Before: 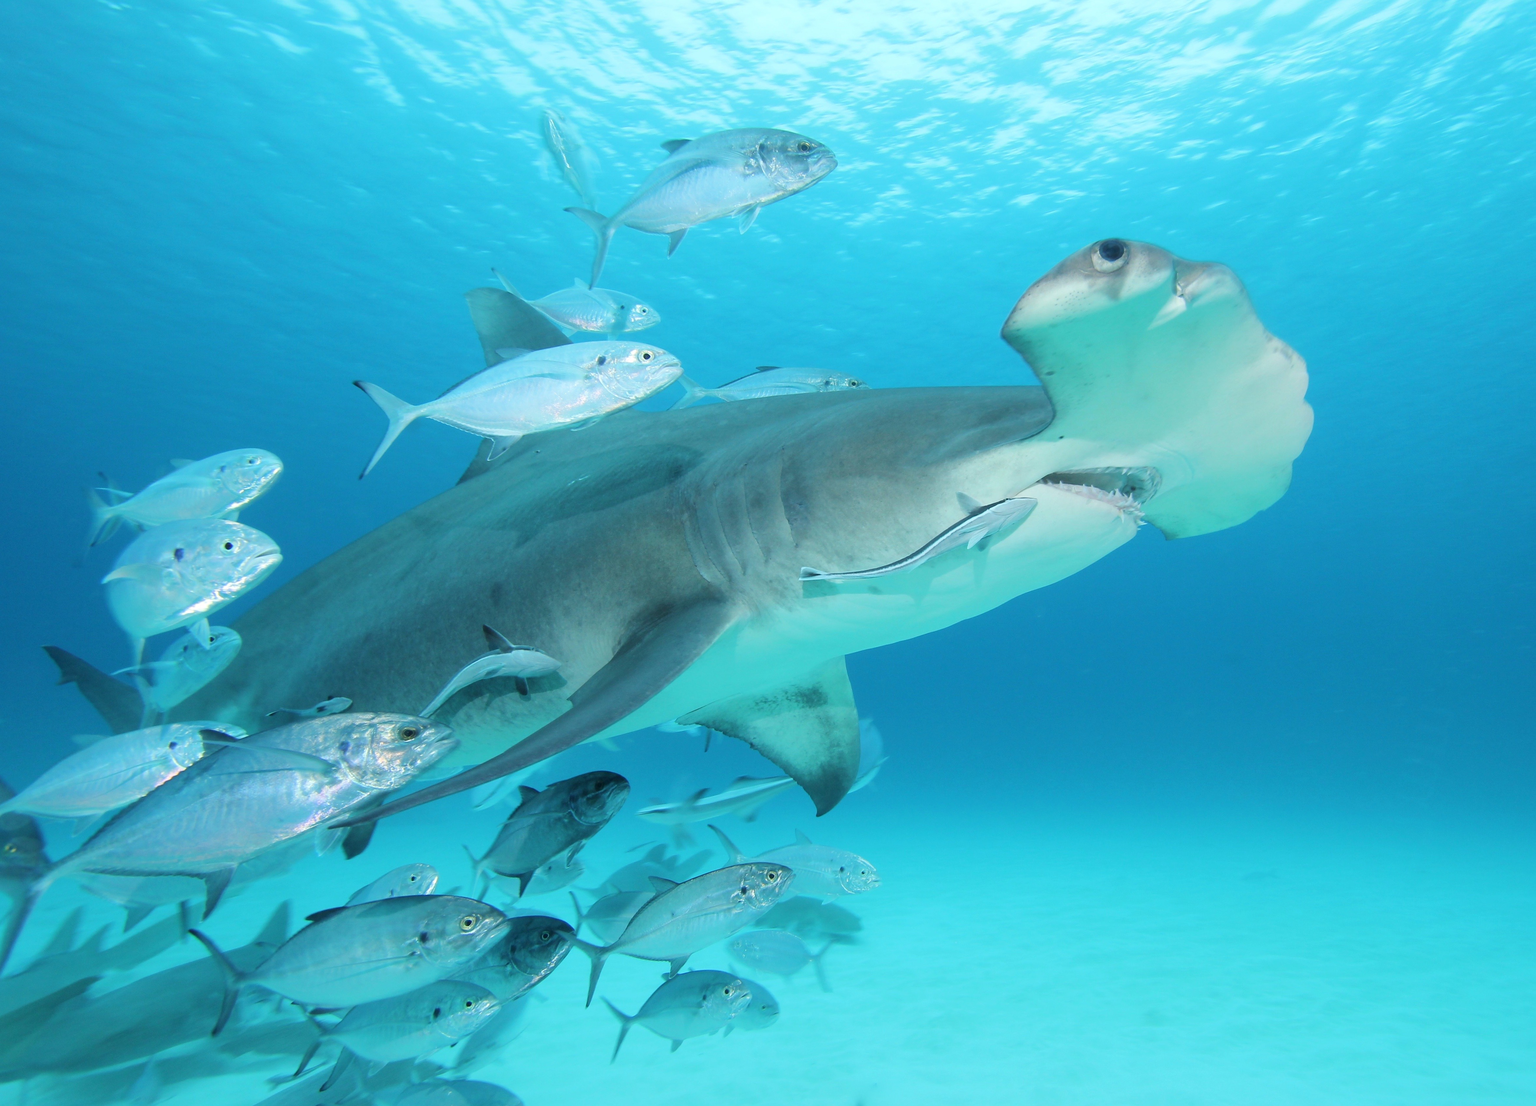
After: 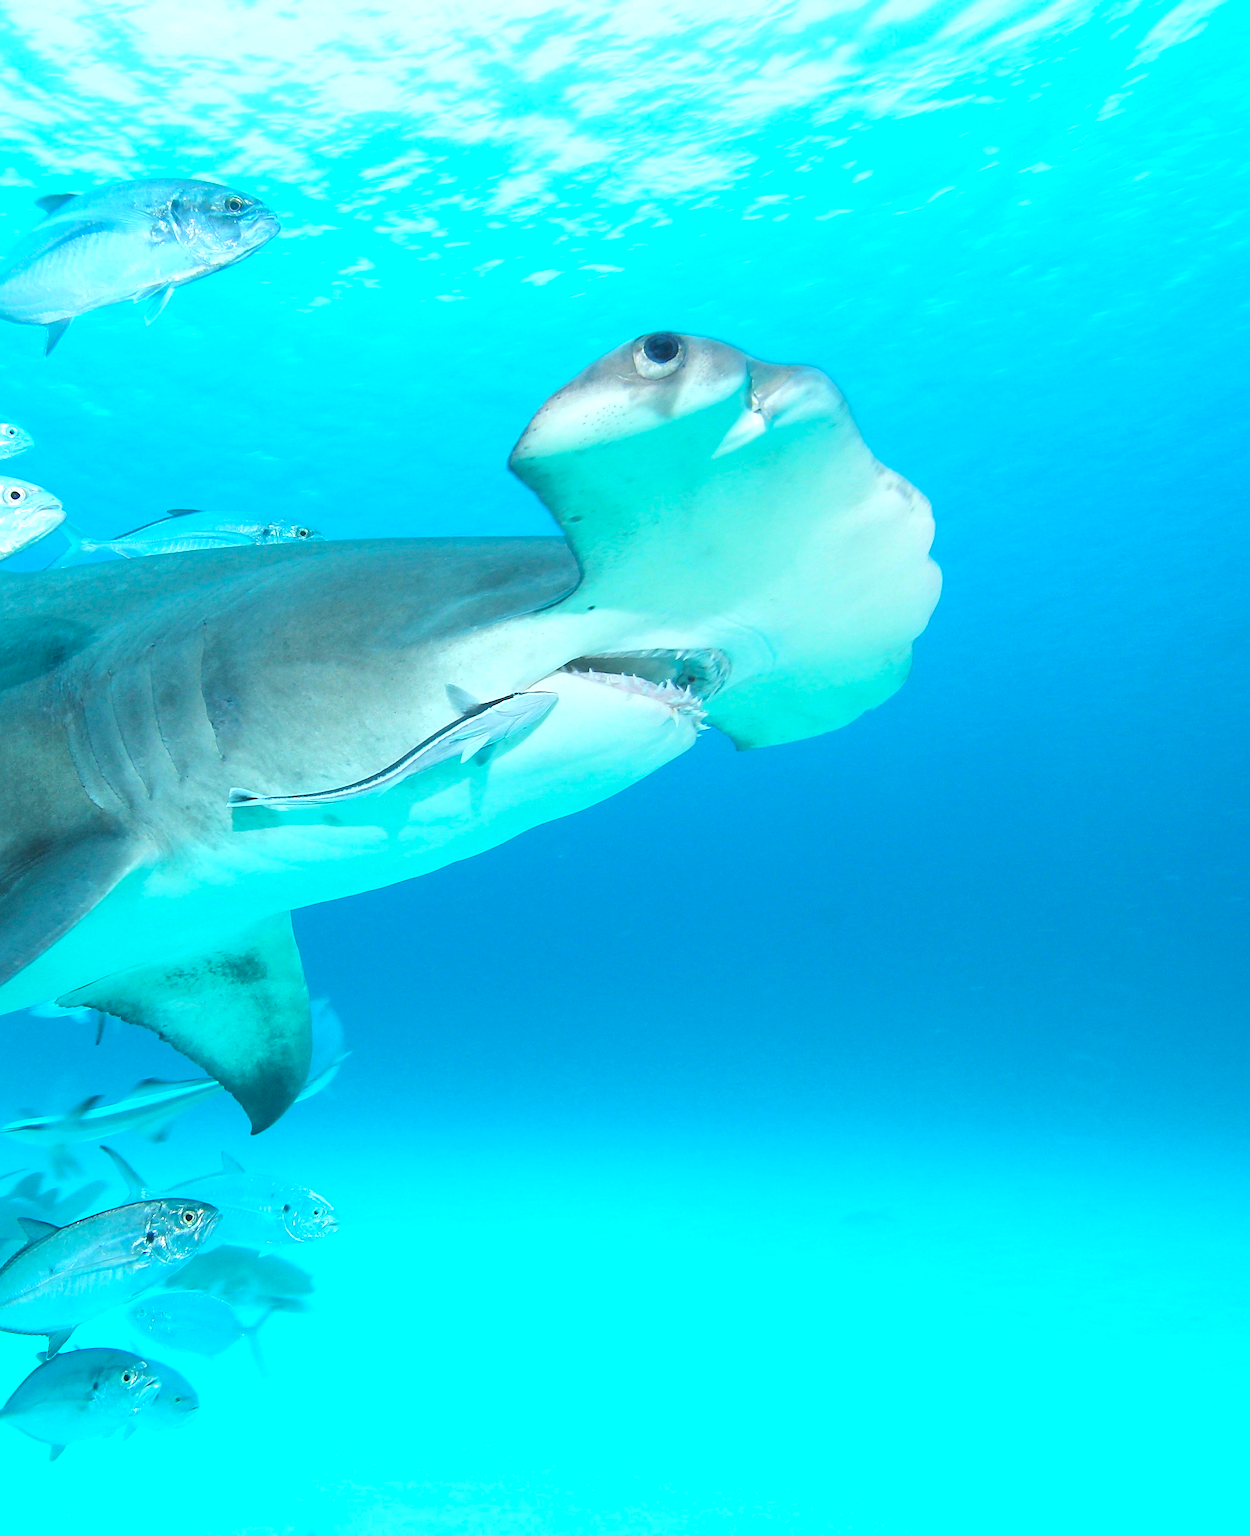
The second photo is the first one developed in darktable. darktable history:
exposure: exposure 0.29 EV, compensate highlight preservation false
sharpen: radius 2.767
color balance: lift [1, 1.001, 0.999, 1.001], gamma [1, 1.004, 1.007, 0.993], gain [1, 0.991, 0.987, 1.013], contrast 7.5%, contrast fulcrum 10%, output saturation 115%
crop: left 41.402%
